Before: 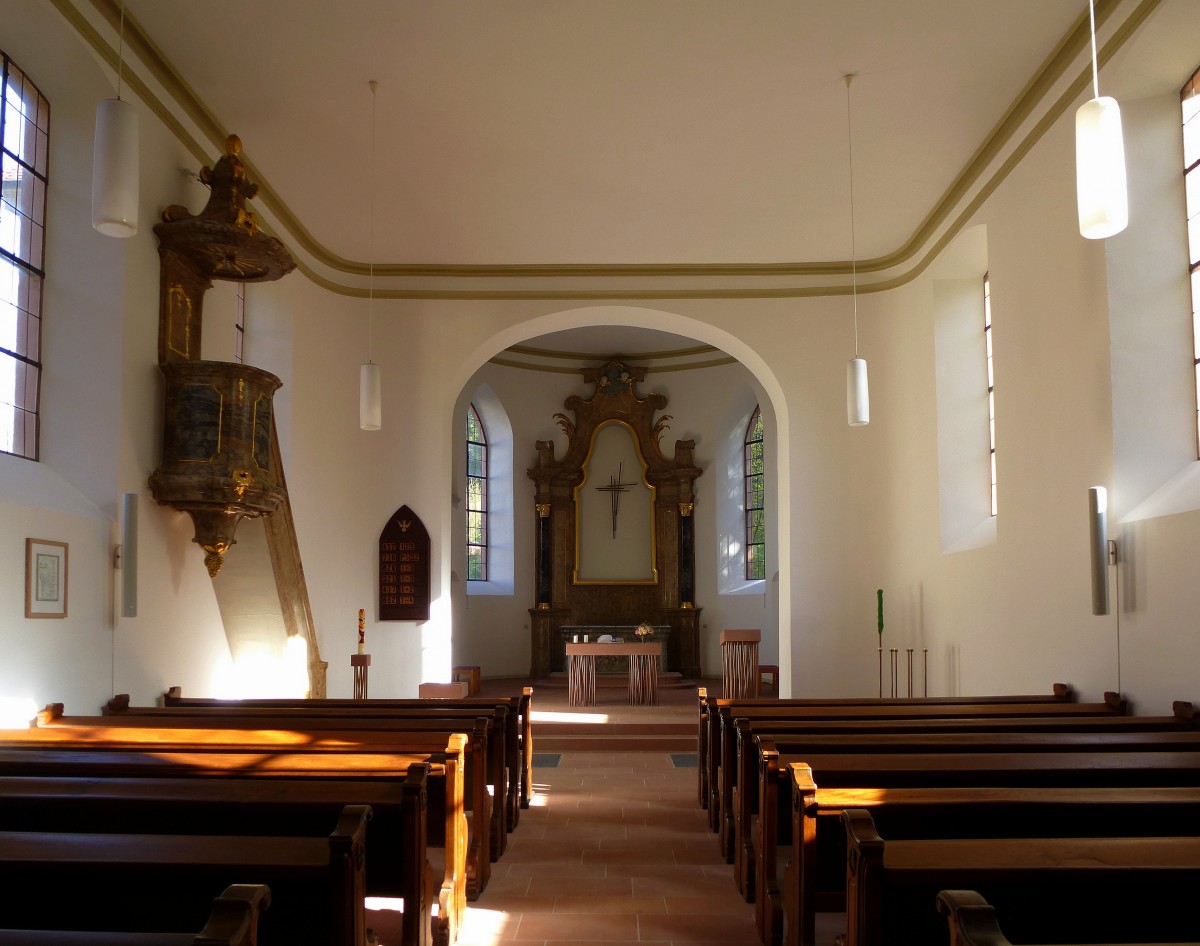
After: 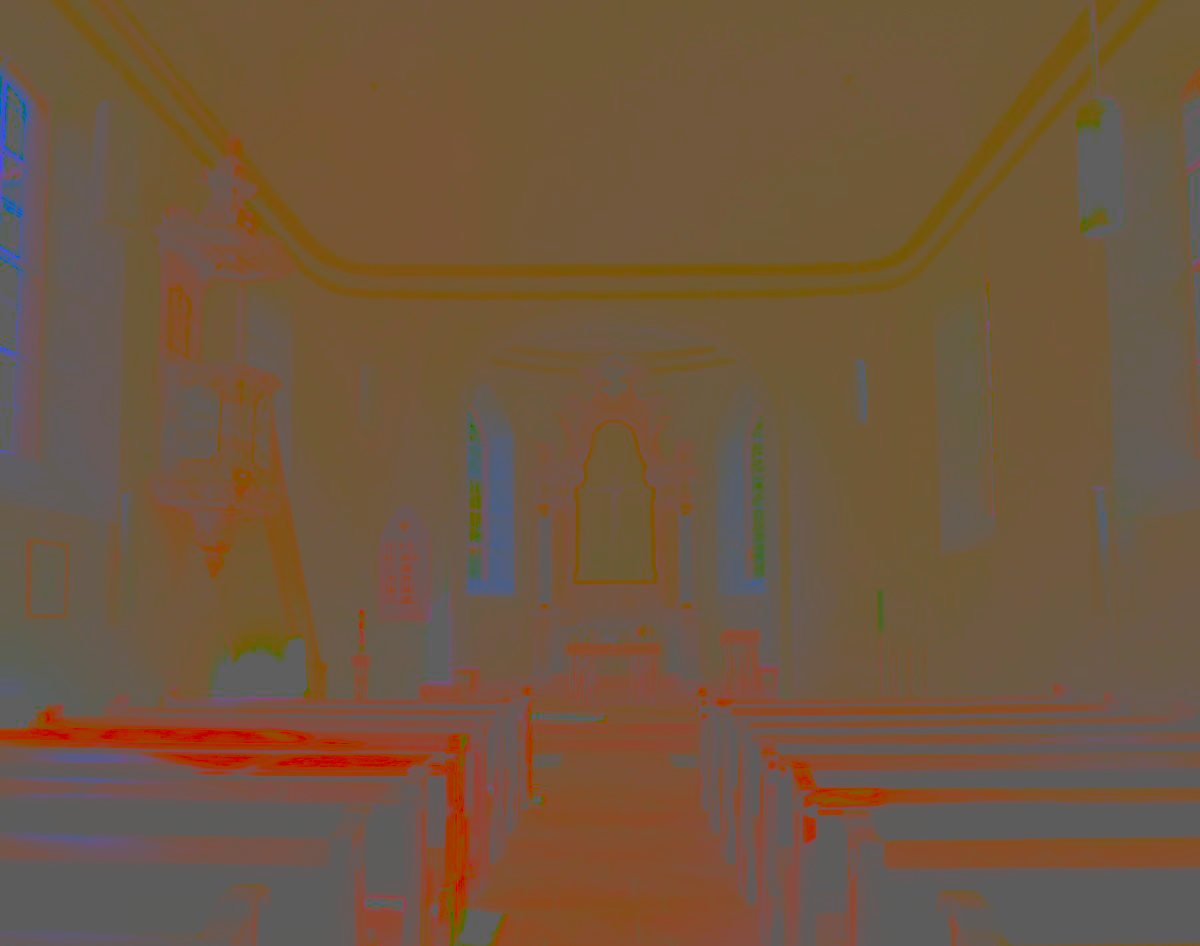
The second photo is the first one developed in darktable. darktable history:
contrast brightness saturation: contrast -0.988, brightness -0.167, saturation 0.754
base curve: curves: ch0 [(0, 0) (0.841, 0.609) (1, 1)], preserve colors none
